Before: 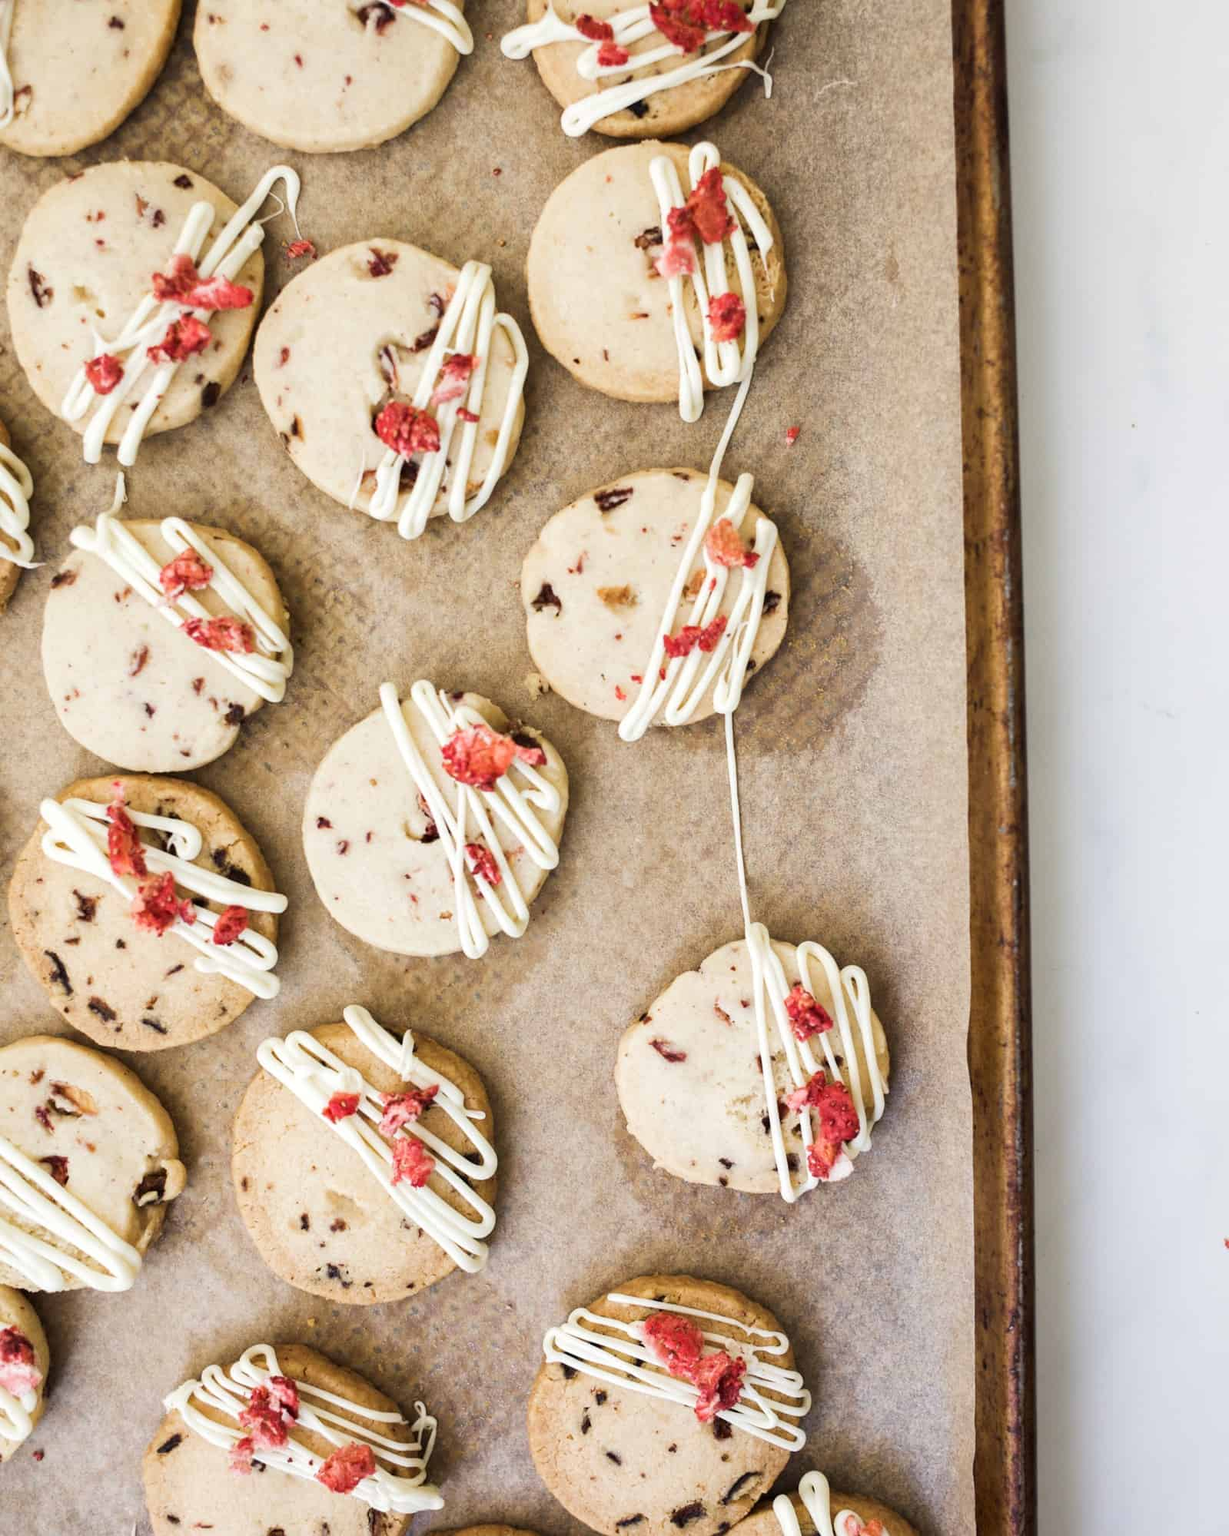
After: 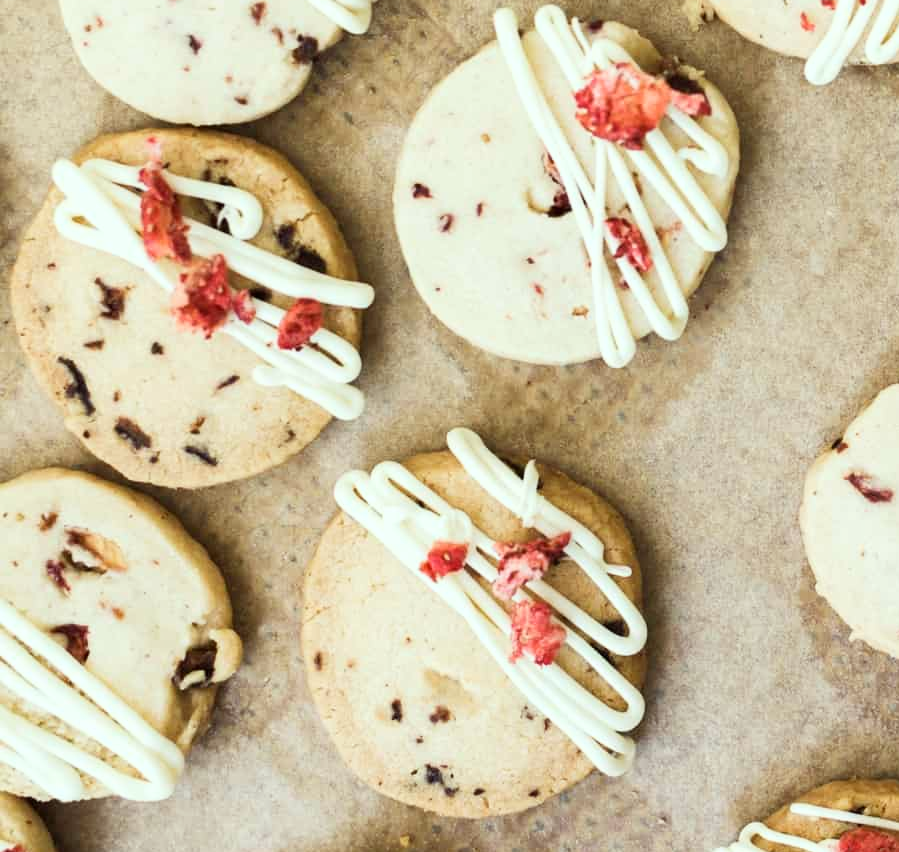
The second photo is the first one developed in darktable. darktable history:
shadows and highlights: shadows -0.686, highlights 41.66
crop: top 44.054%, right 43.745%, bottom 13.292%
color correction: highlights a* -6.34, highlights b* 0.648
